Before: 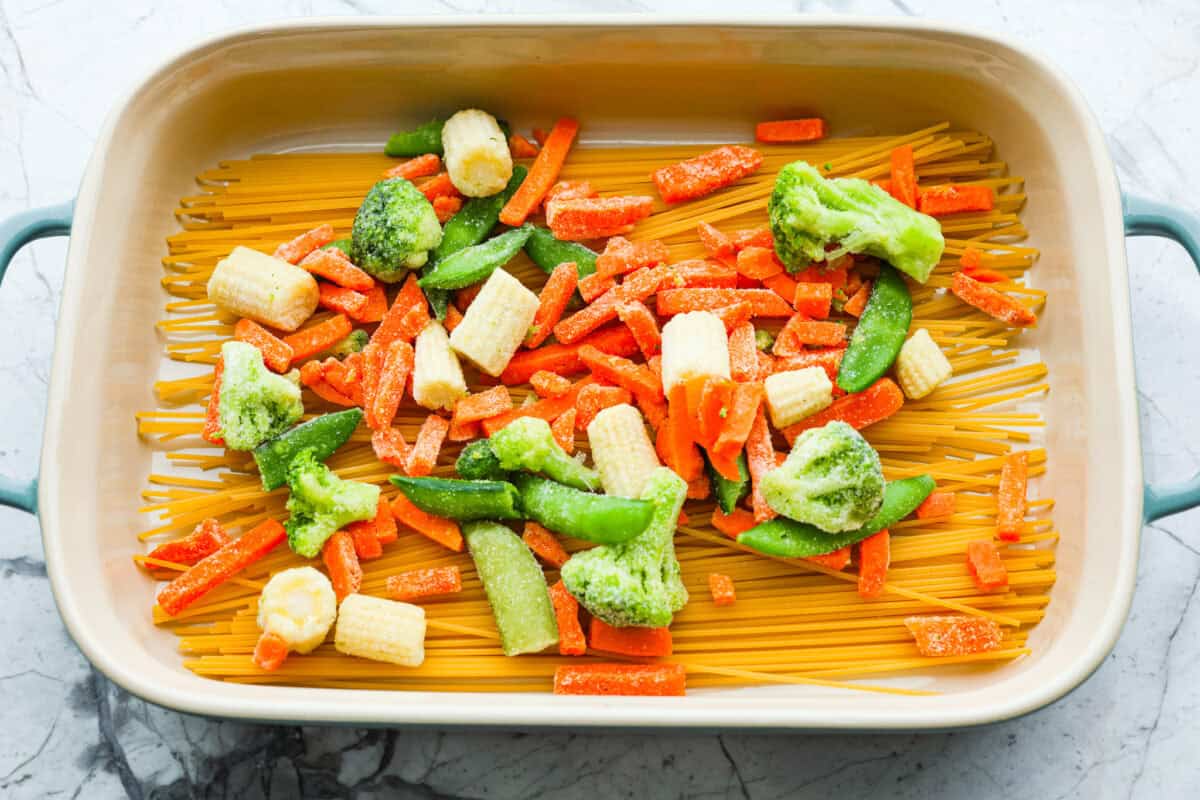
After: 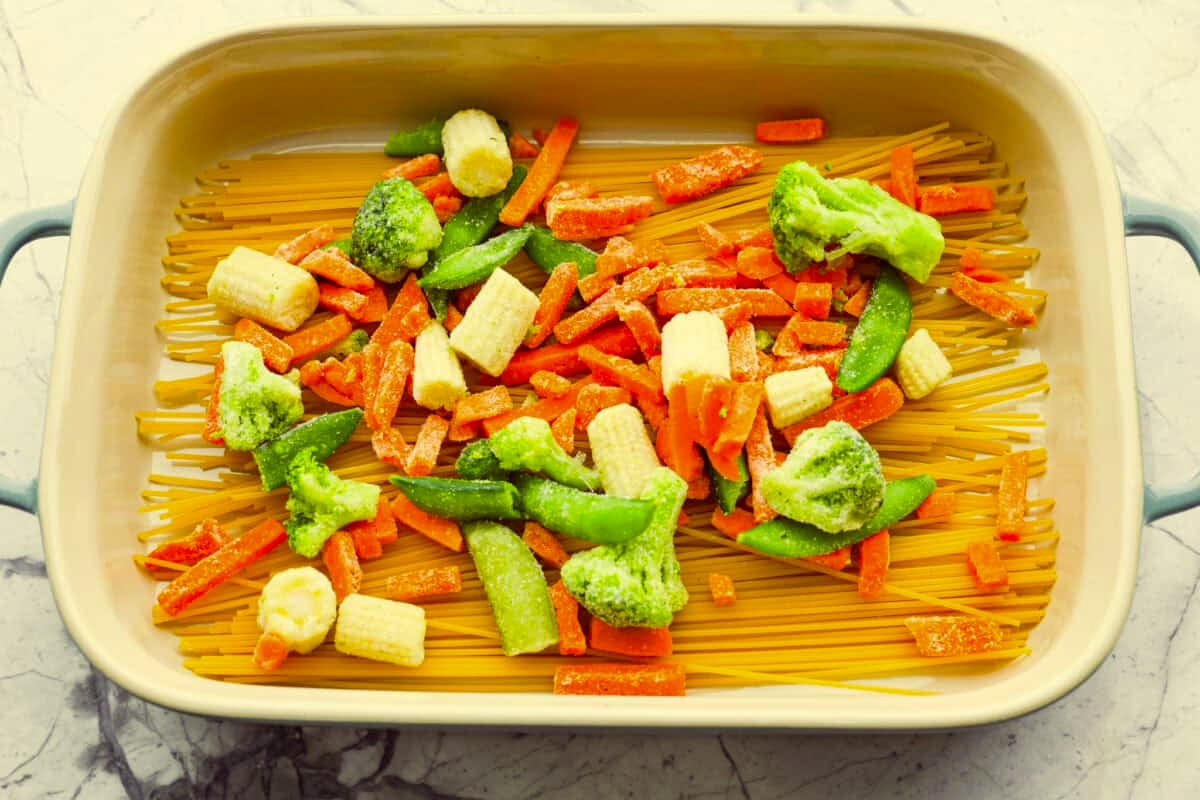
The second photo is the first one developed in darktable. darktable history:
white balance: red 0.931, blue 1.11
color correction: highlights a* -0.482, highlights b* 40, shadows a* 9.8, shadows b* -0.161
